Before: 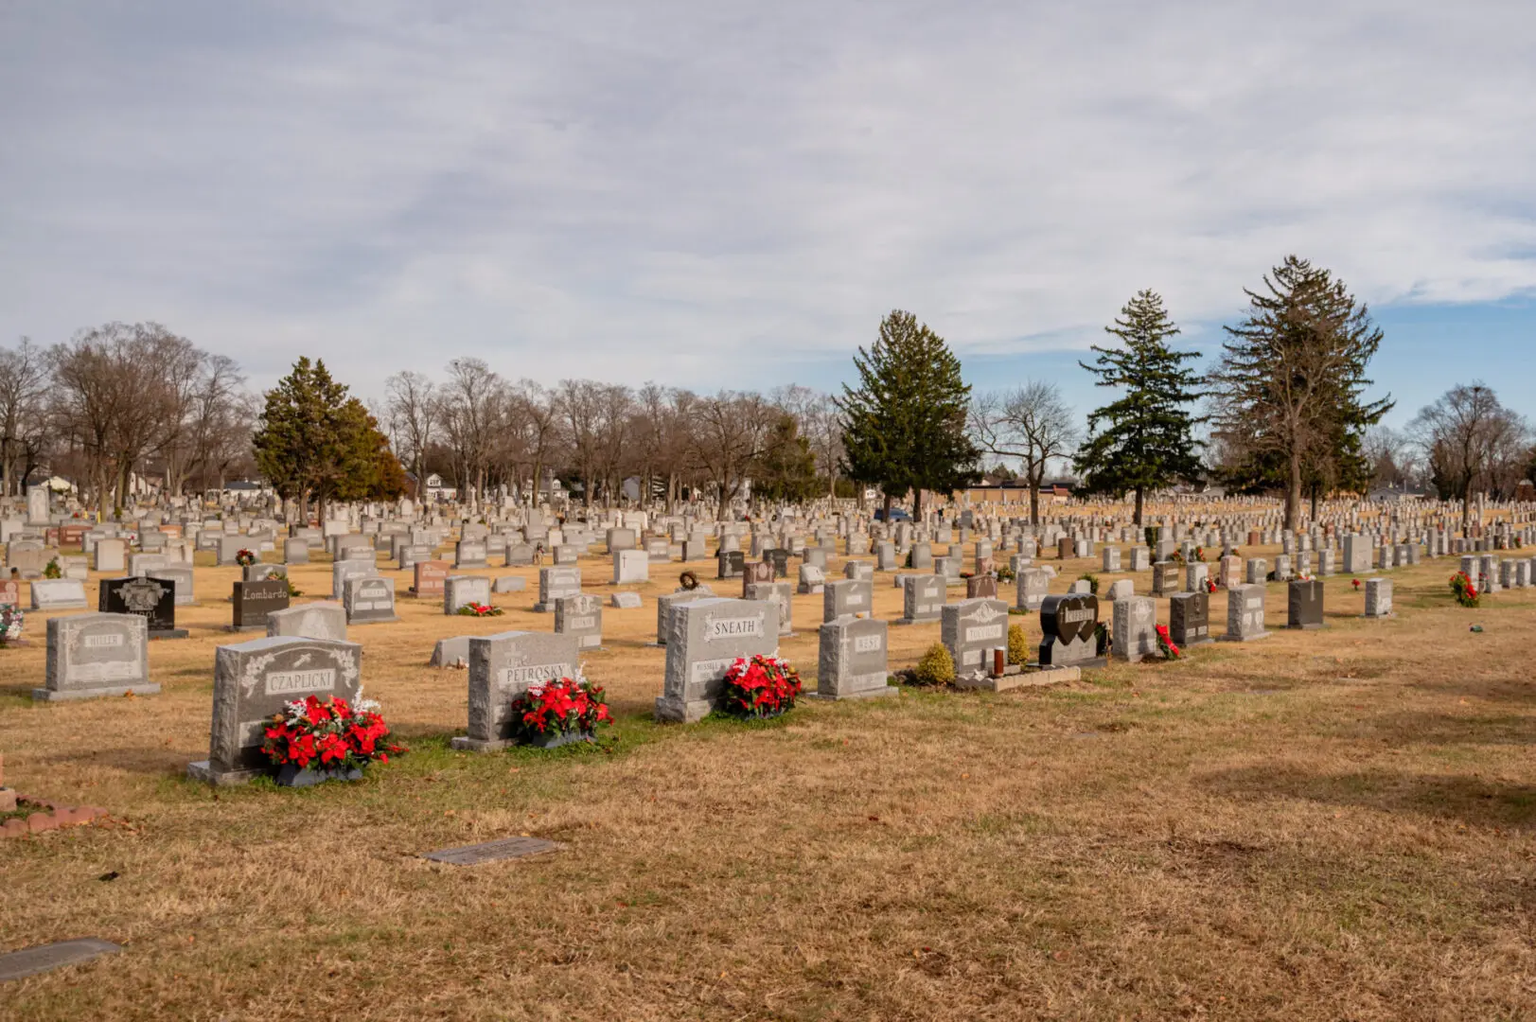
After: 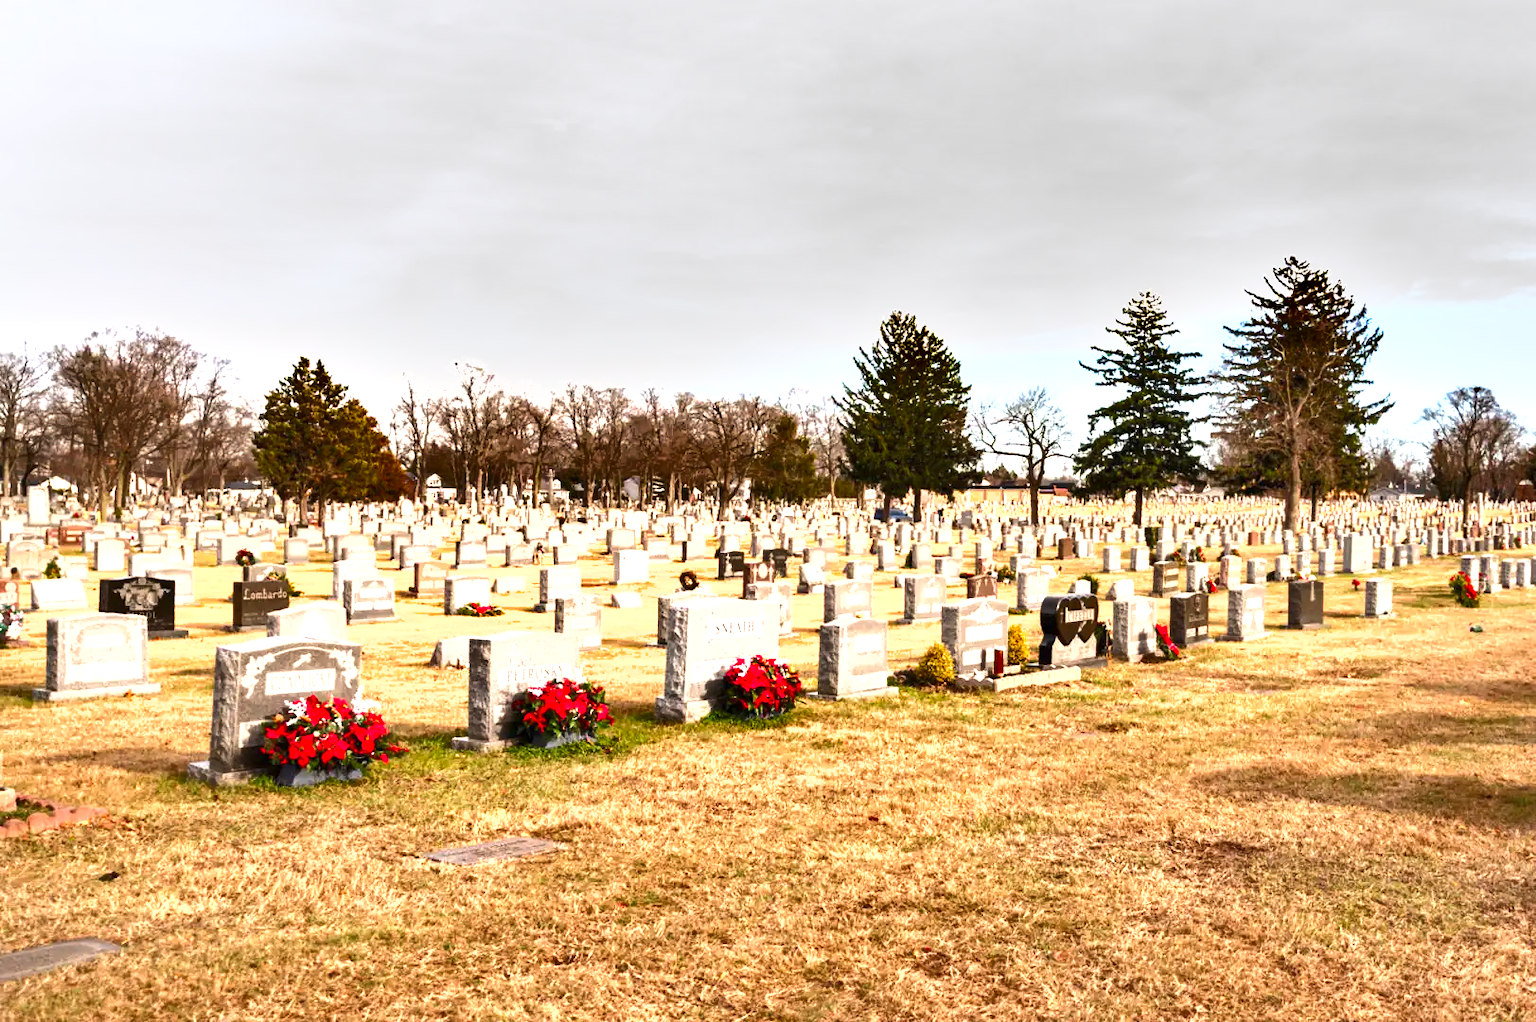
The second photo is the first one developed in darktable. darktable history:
exposure: black level correction 0, exposure 1.7 EV, compensate exposure bias true, compensate highlight preservation false
shadows and highlights: soften with gaussian
